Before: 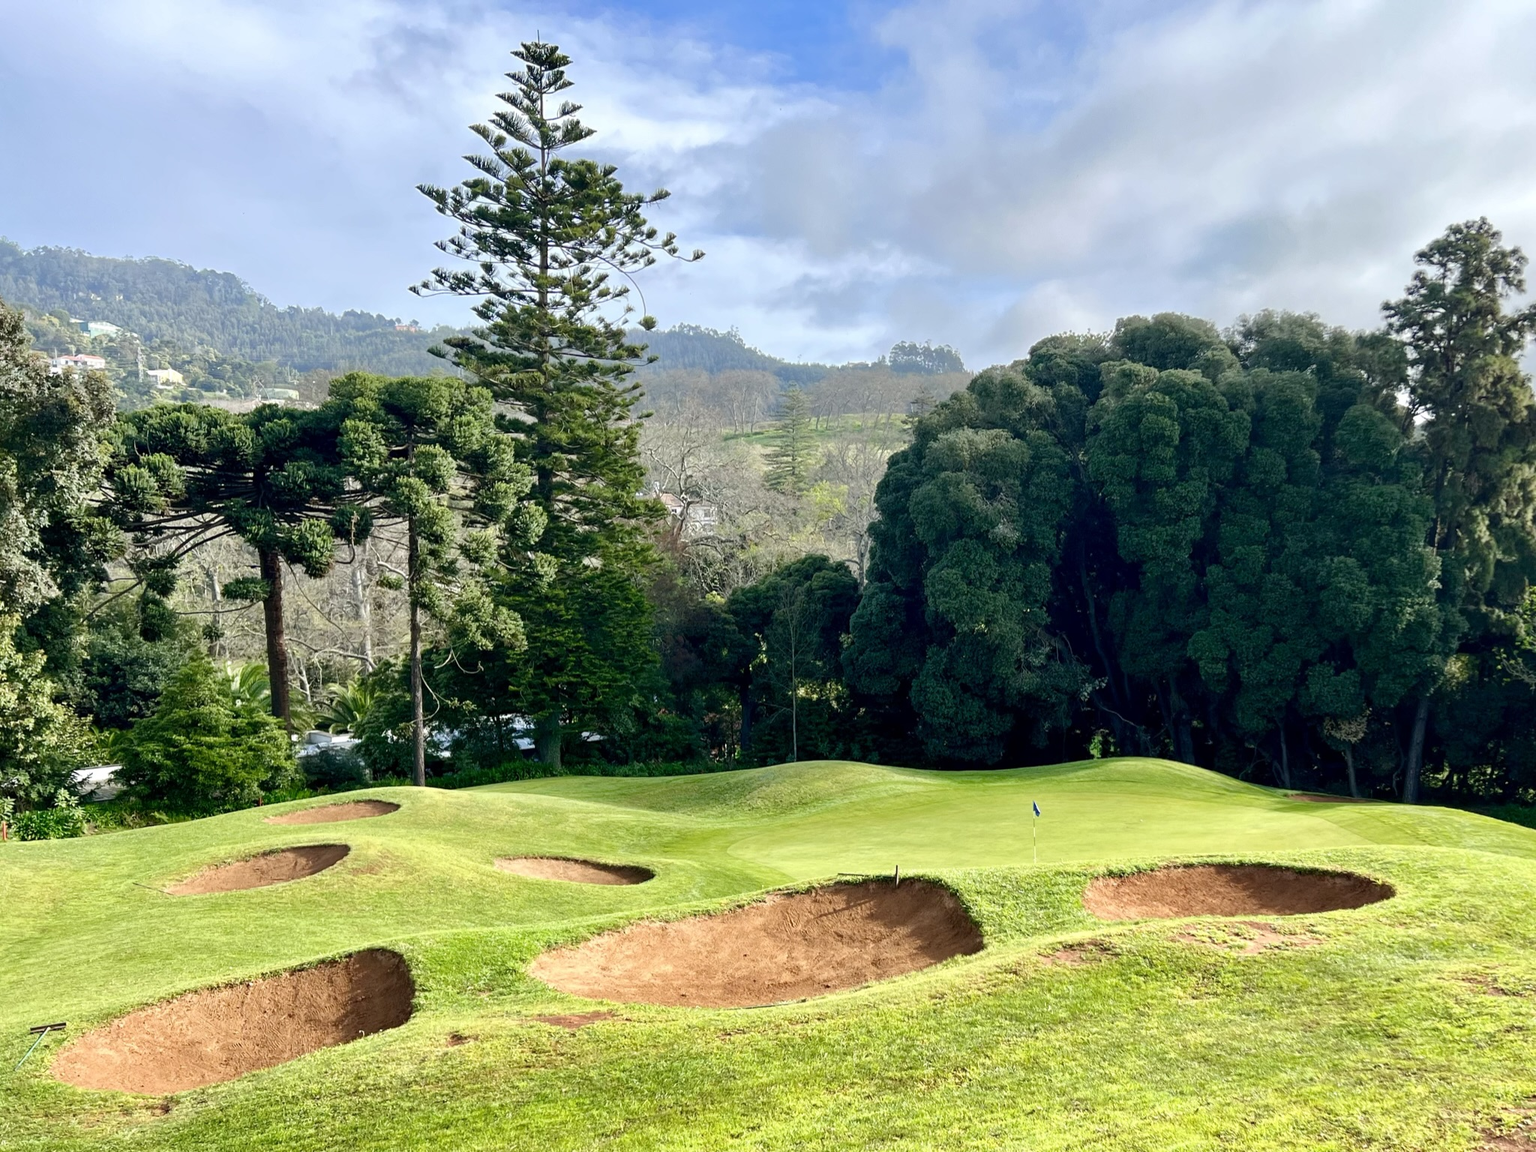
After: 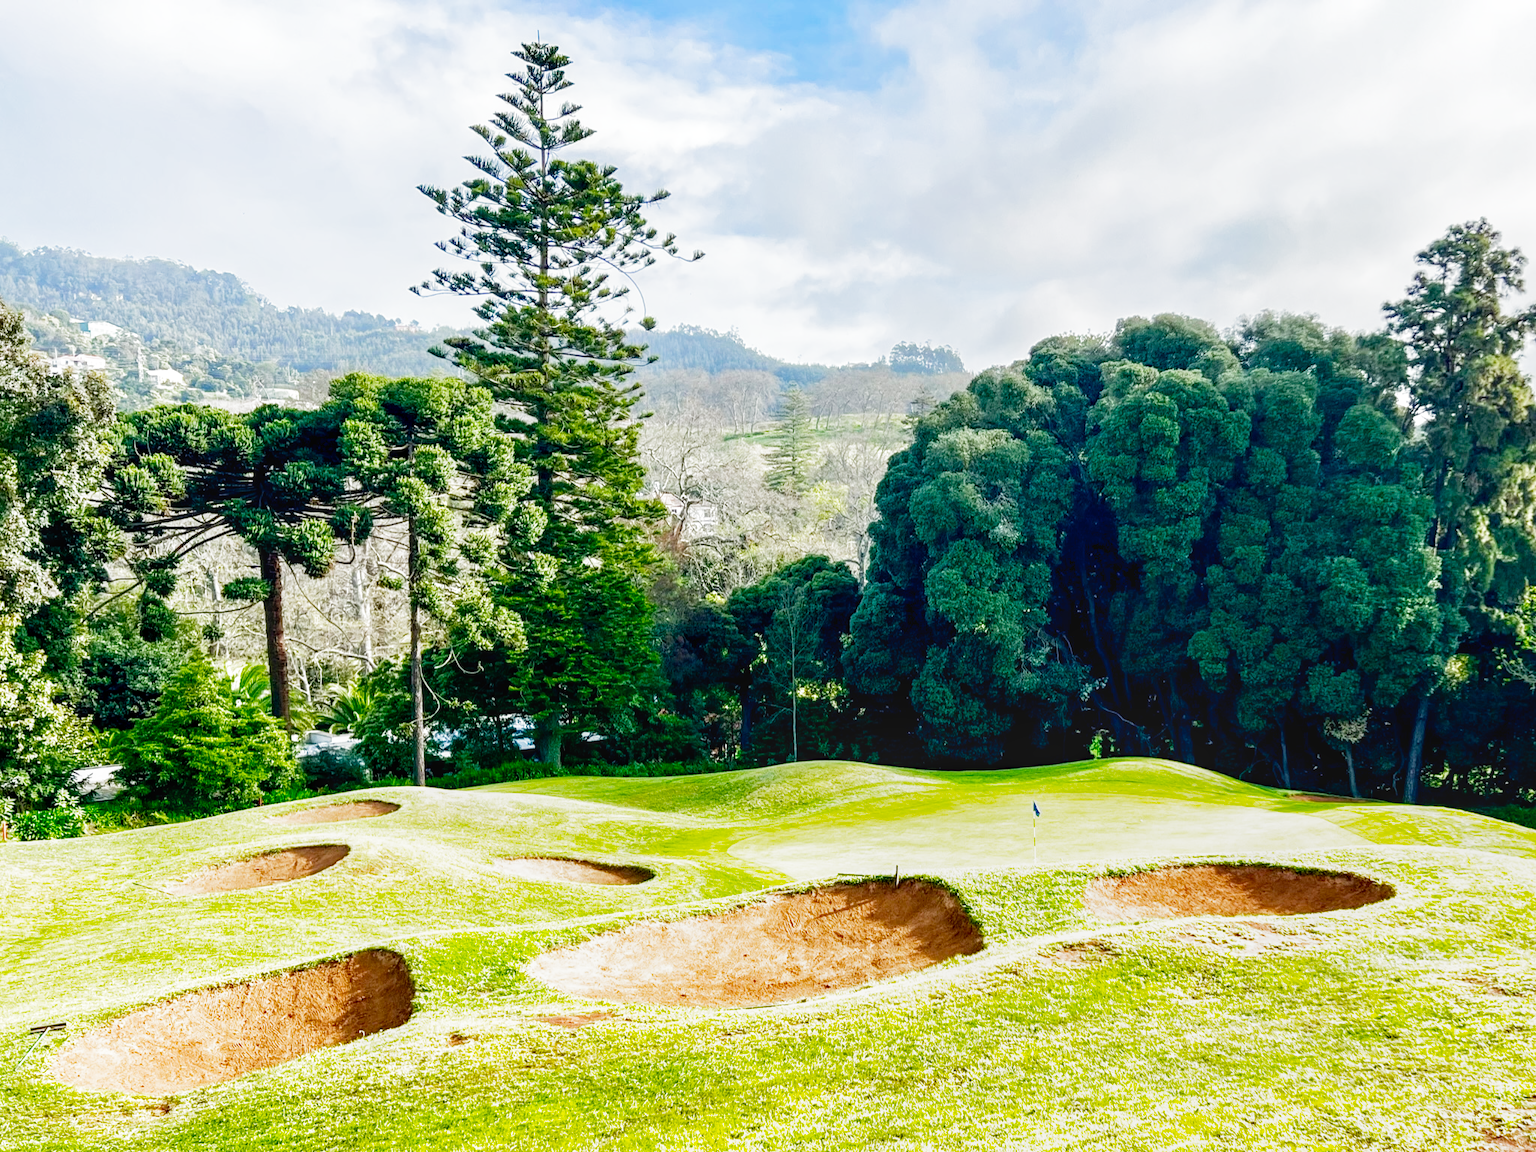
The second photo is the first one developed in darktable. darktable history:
color balance: output saturation 120%
filmic rgb: middle gray luminance 9.23%, black relative exposure -10.55 EV, white relative exposure 3.45 EV, threshold 6 EV, target black luminance 0%, hardness 5.98, latitude 59.69%, contrast 1.087, highlights saturation mix 5%, shadows ↔ highlights balance 29.23%, add noise in highlights 0, preserve chrominance no, color science v3 (2019), use custom middle-gray values true, iterations of high-quality reconstruction 0, contrast in highlights soft, enable highlight reconstruction true
local contrast: on, module defaults
